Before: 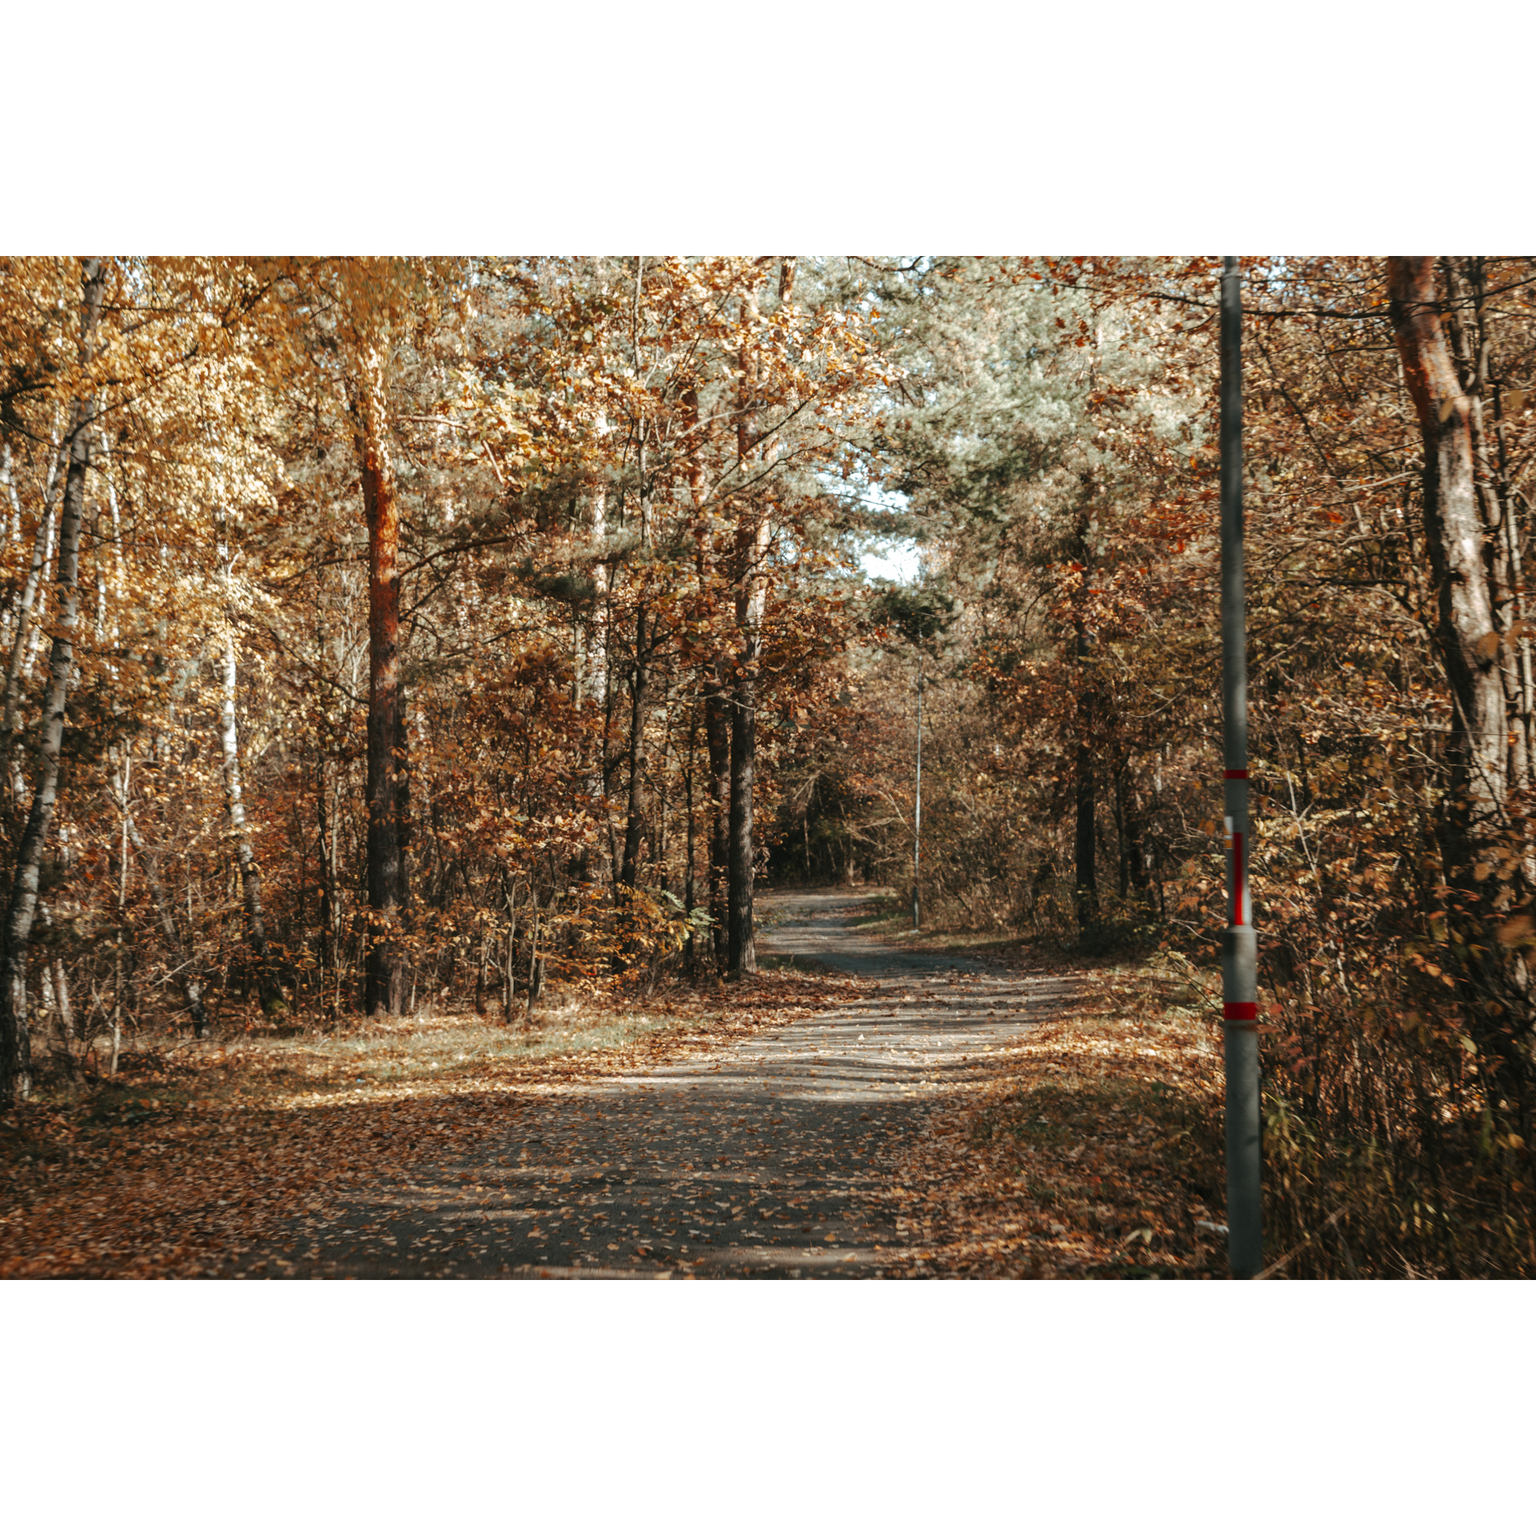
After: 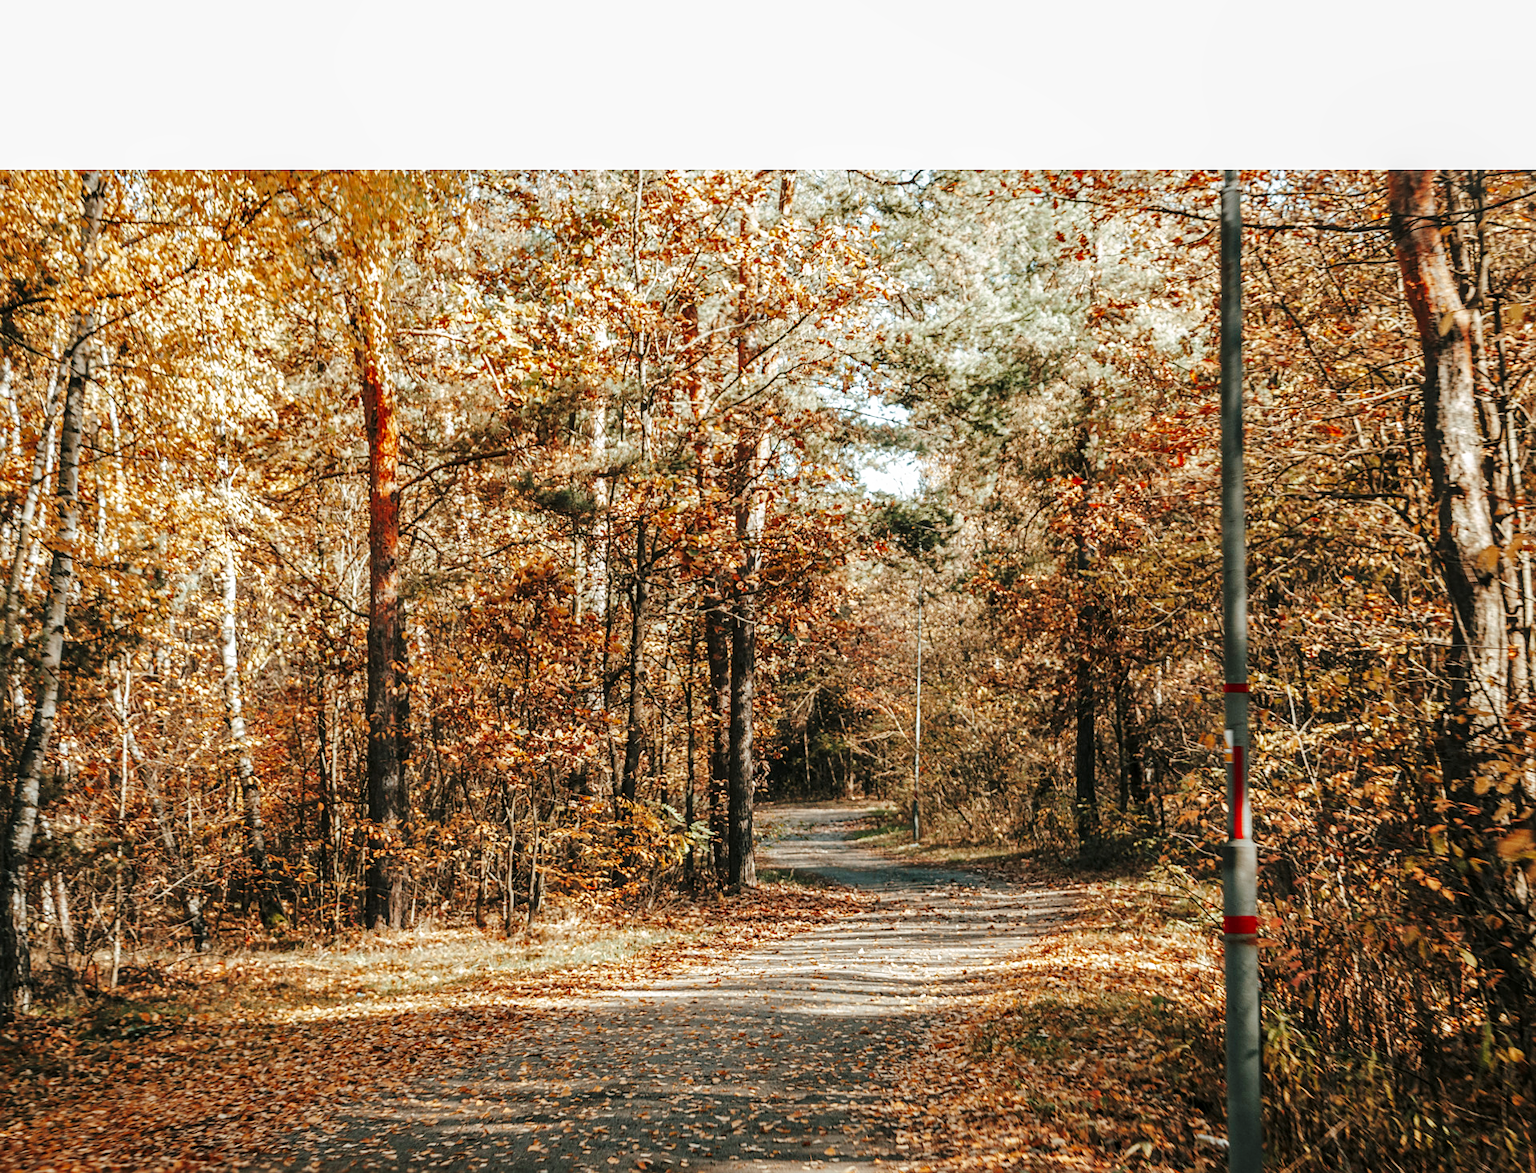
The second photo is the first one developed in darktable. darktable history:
crop: top 5.663%, bottom 17.921%
tone equalizer: -8 EV 0.241 EV, -7 EV 0.425 EV, -6 EV 0.407 EV, -5 EV 0.235 EV, -3 EV -0.254 EV, -2 EV -0.392 EV, -1 EV -0.411 EV, +0 EV -0.248 EV, edges refinement/feathering 500, mask exposure compensation -1.57 EV, preserve details no
local contrast: on, module defaults
base curve: curves: ch0 [(0, 0) (0.028, 0.03) (0.121, 0.232) (0.46, 0.748) (0.859, 0.968) (1, 1)], preserve colors none
sharpen: on, module defaults
